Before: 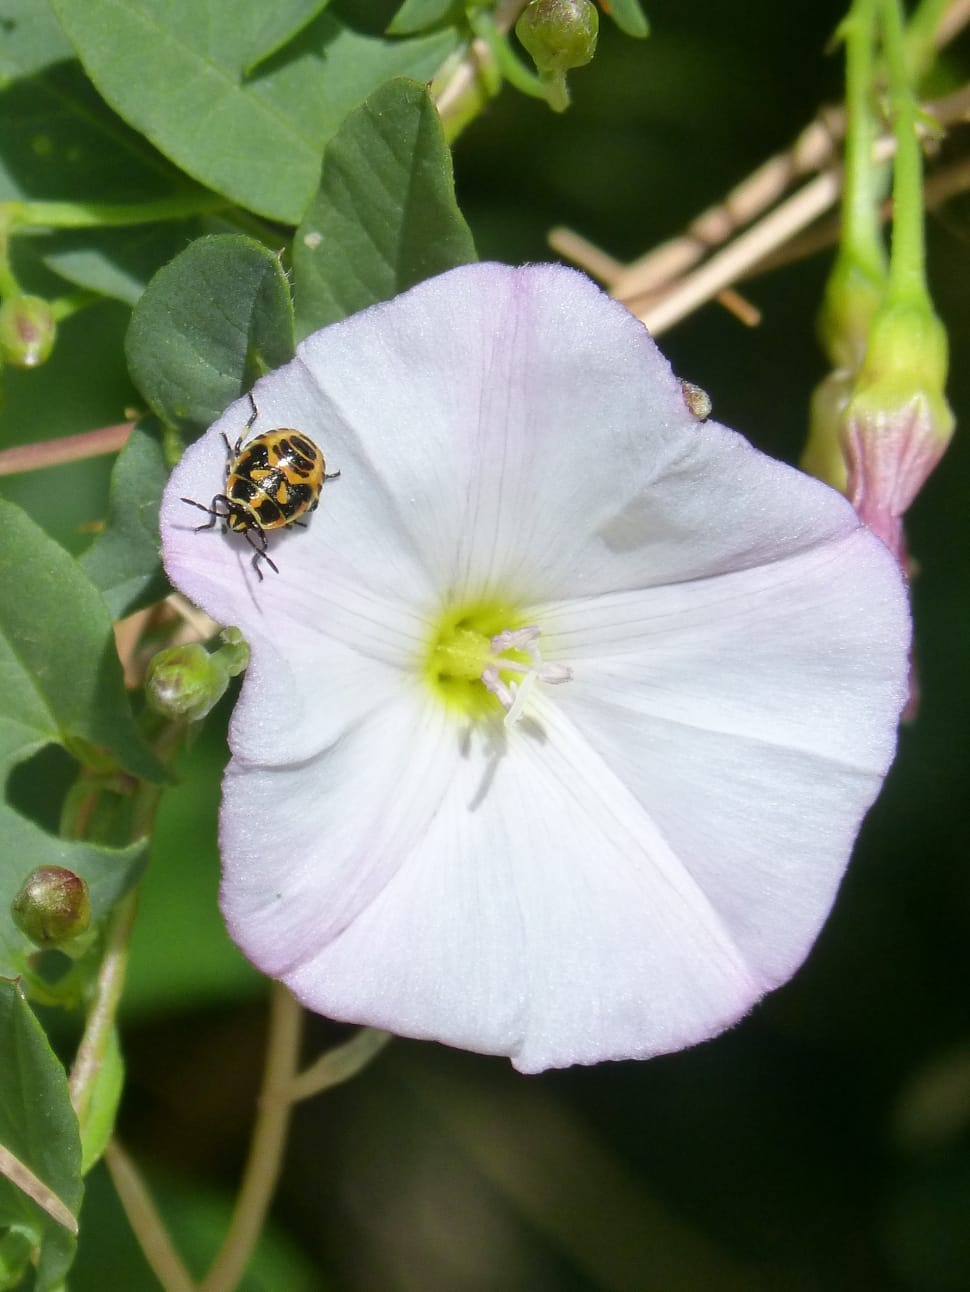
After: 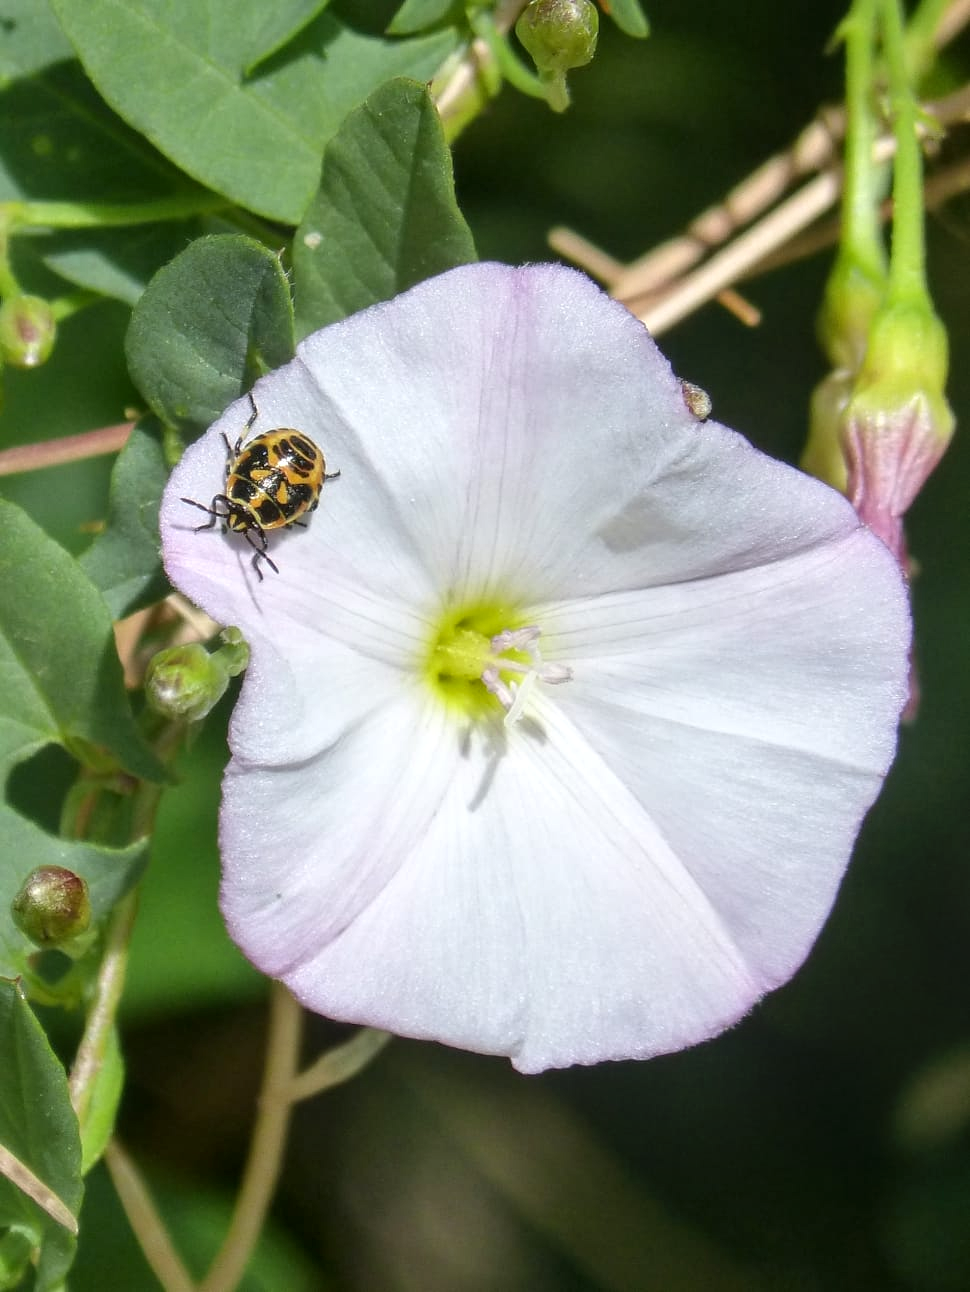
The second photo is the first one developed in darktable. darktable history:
exposure: exposure 0.13 EV, compensate exposure bias true, compensate highlight preservation false
local contrast: on, module defaults
